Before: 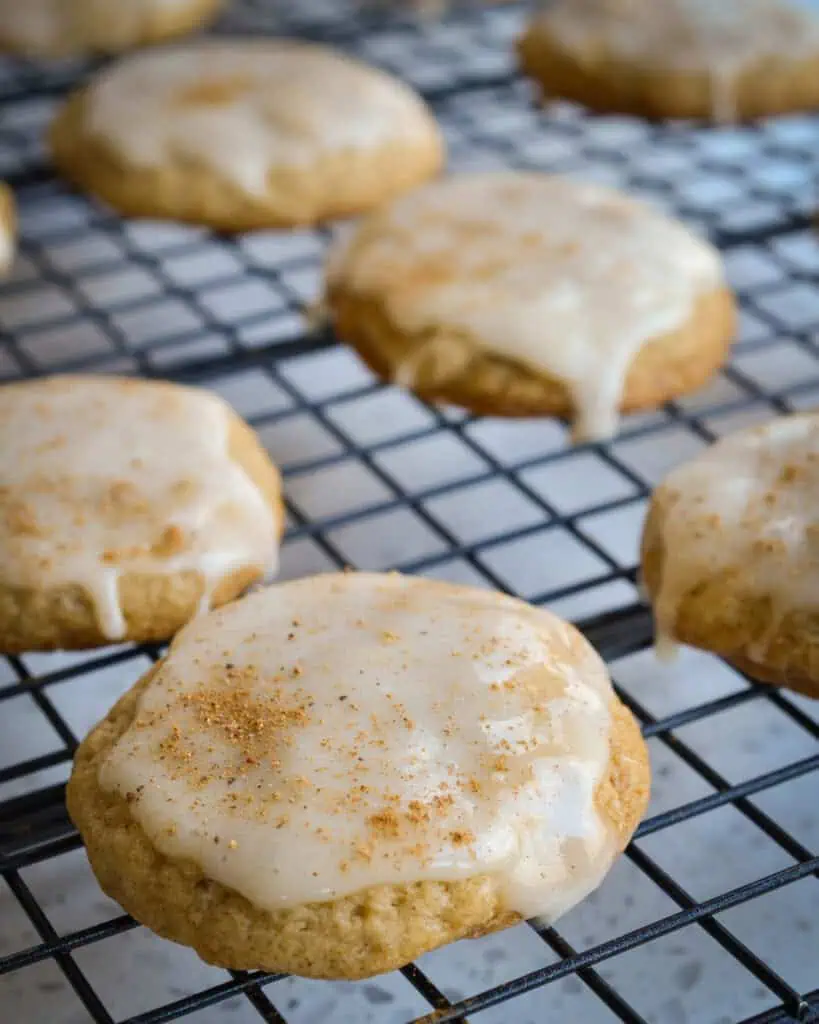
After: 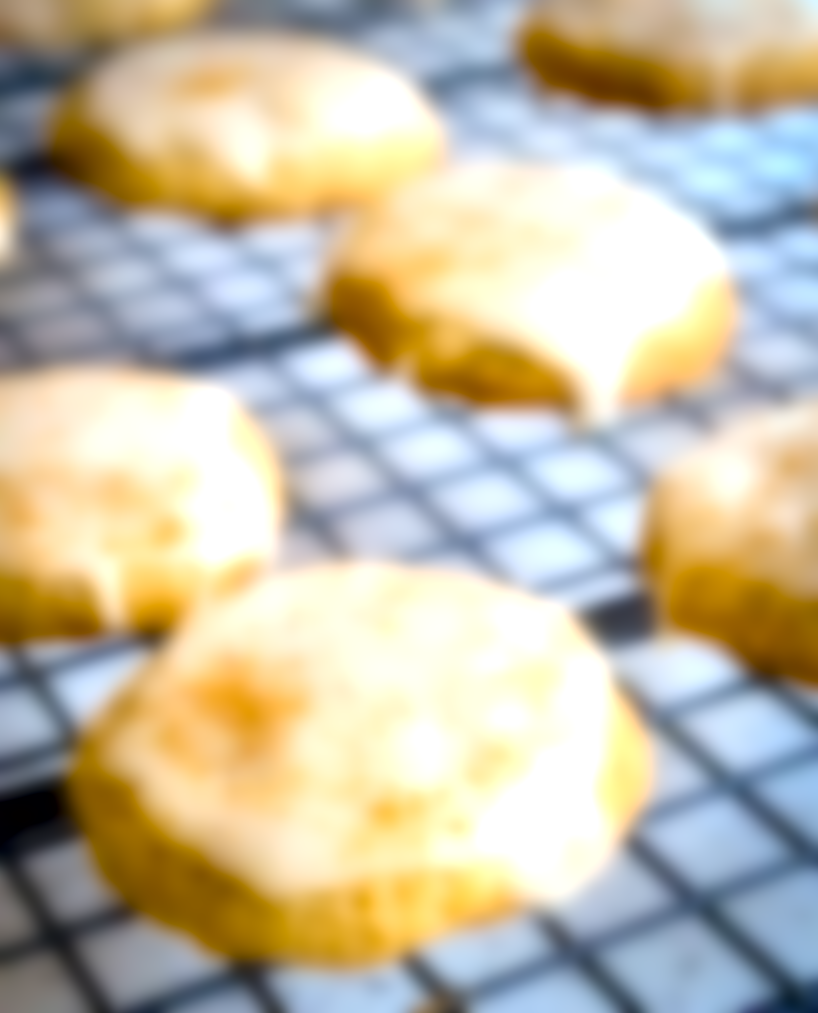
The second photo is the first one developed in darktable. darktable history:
crop: top 1.049%, right 0.001%
lowpass: on, module defaults
color balance rgb: perceptual saturation grading › global saturation 20%, global vibrance 10%
exposure: black level correction 0.011, exposure 1.088 EV, compensate exposure bias true, compensate highlight preservation false
